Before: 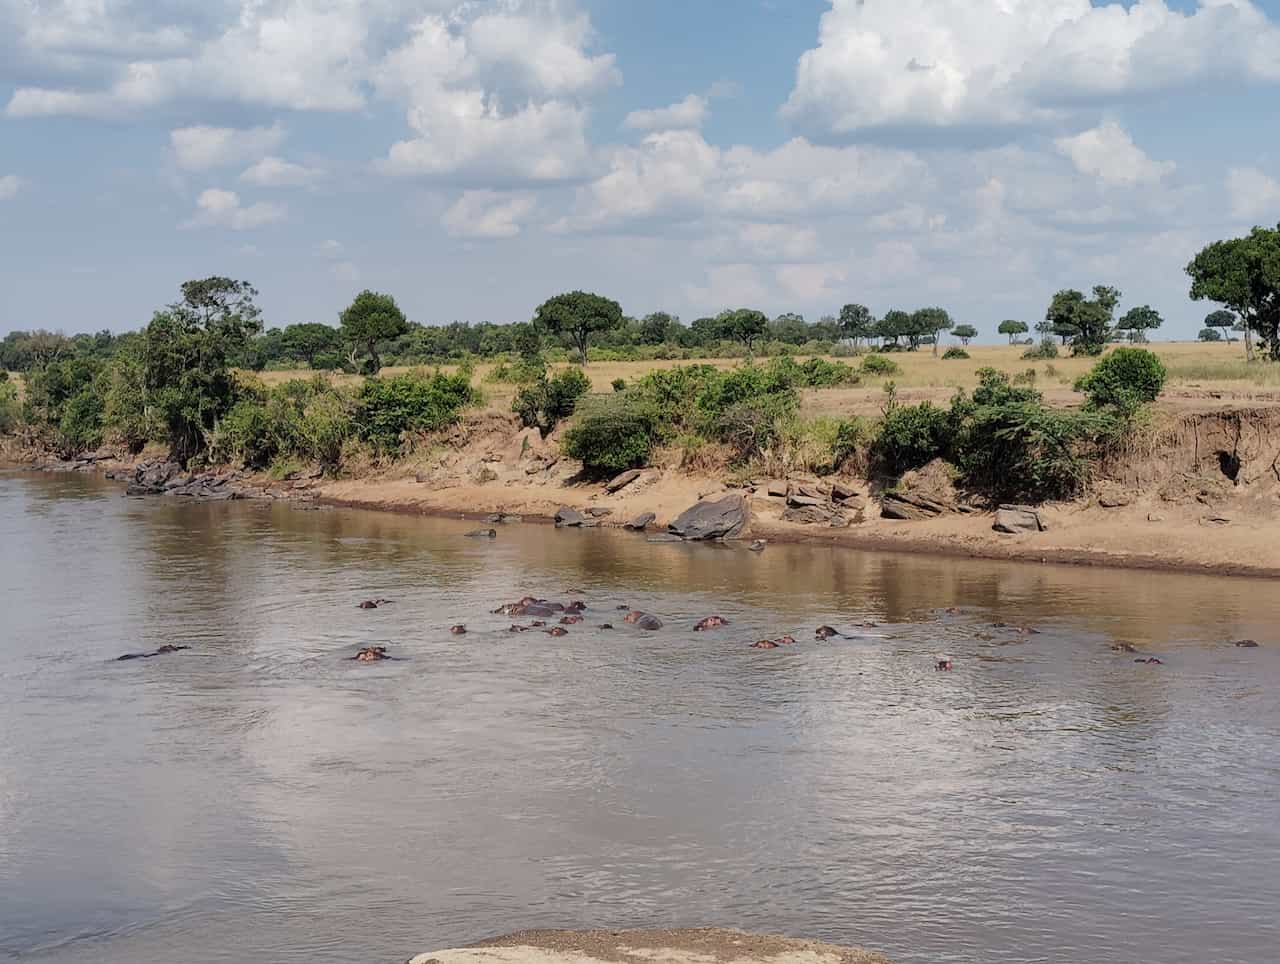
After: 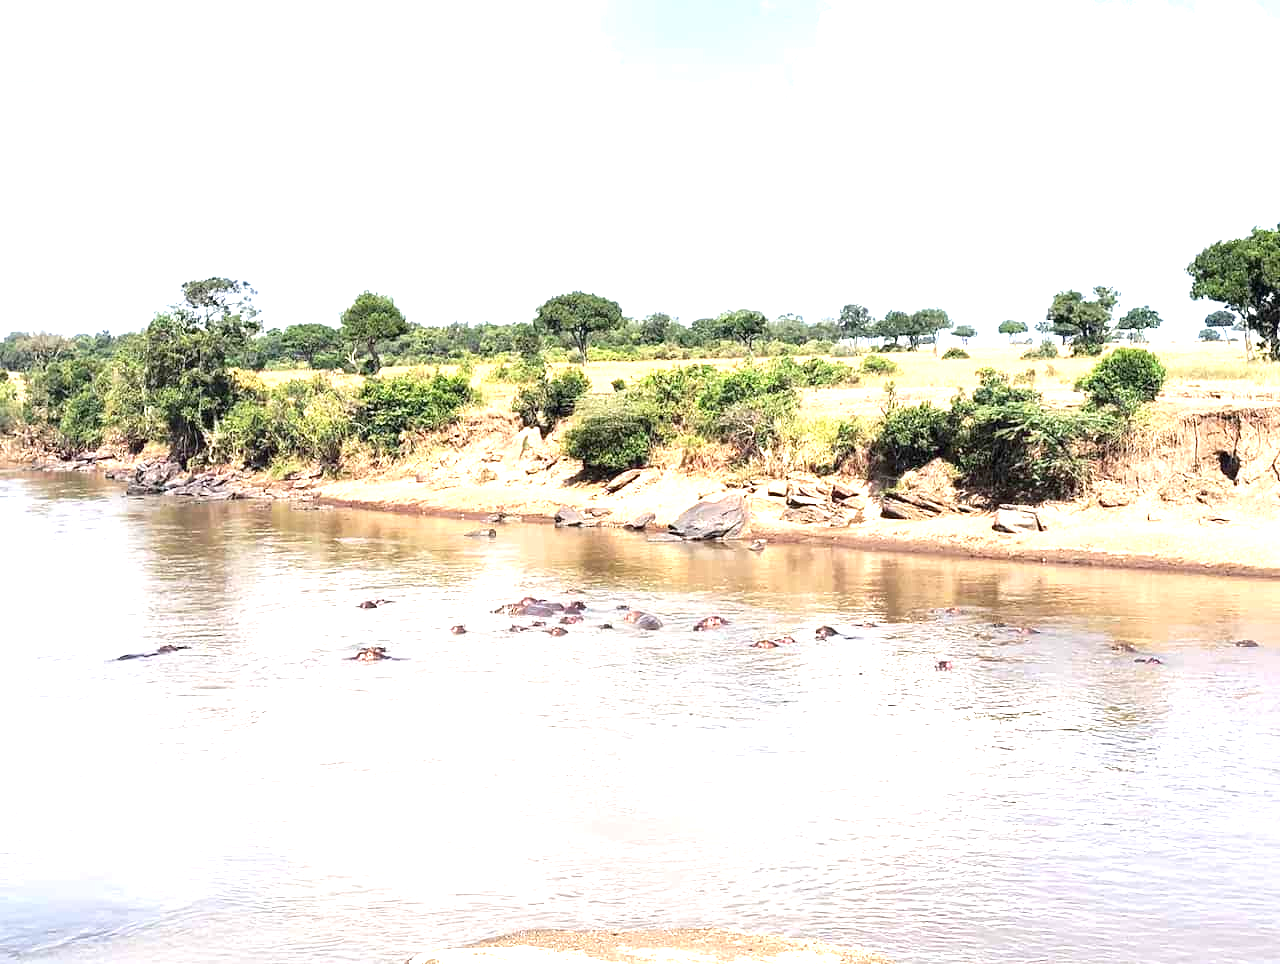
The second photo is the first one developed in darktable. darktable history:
exposure: black level correction 0, exposure 1.994 EV, compensate highlight preservation false
